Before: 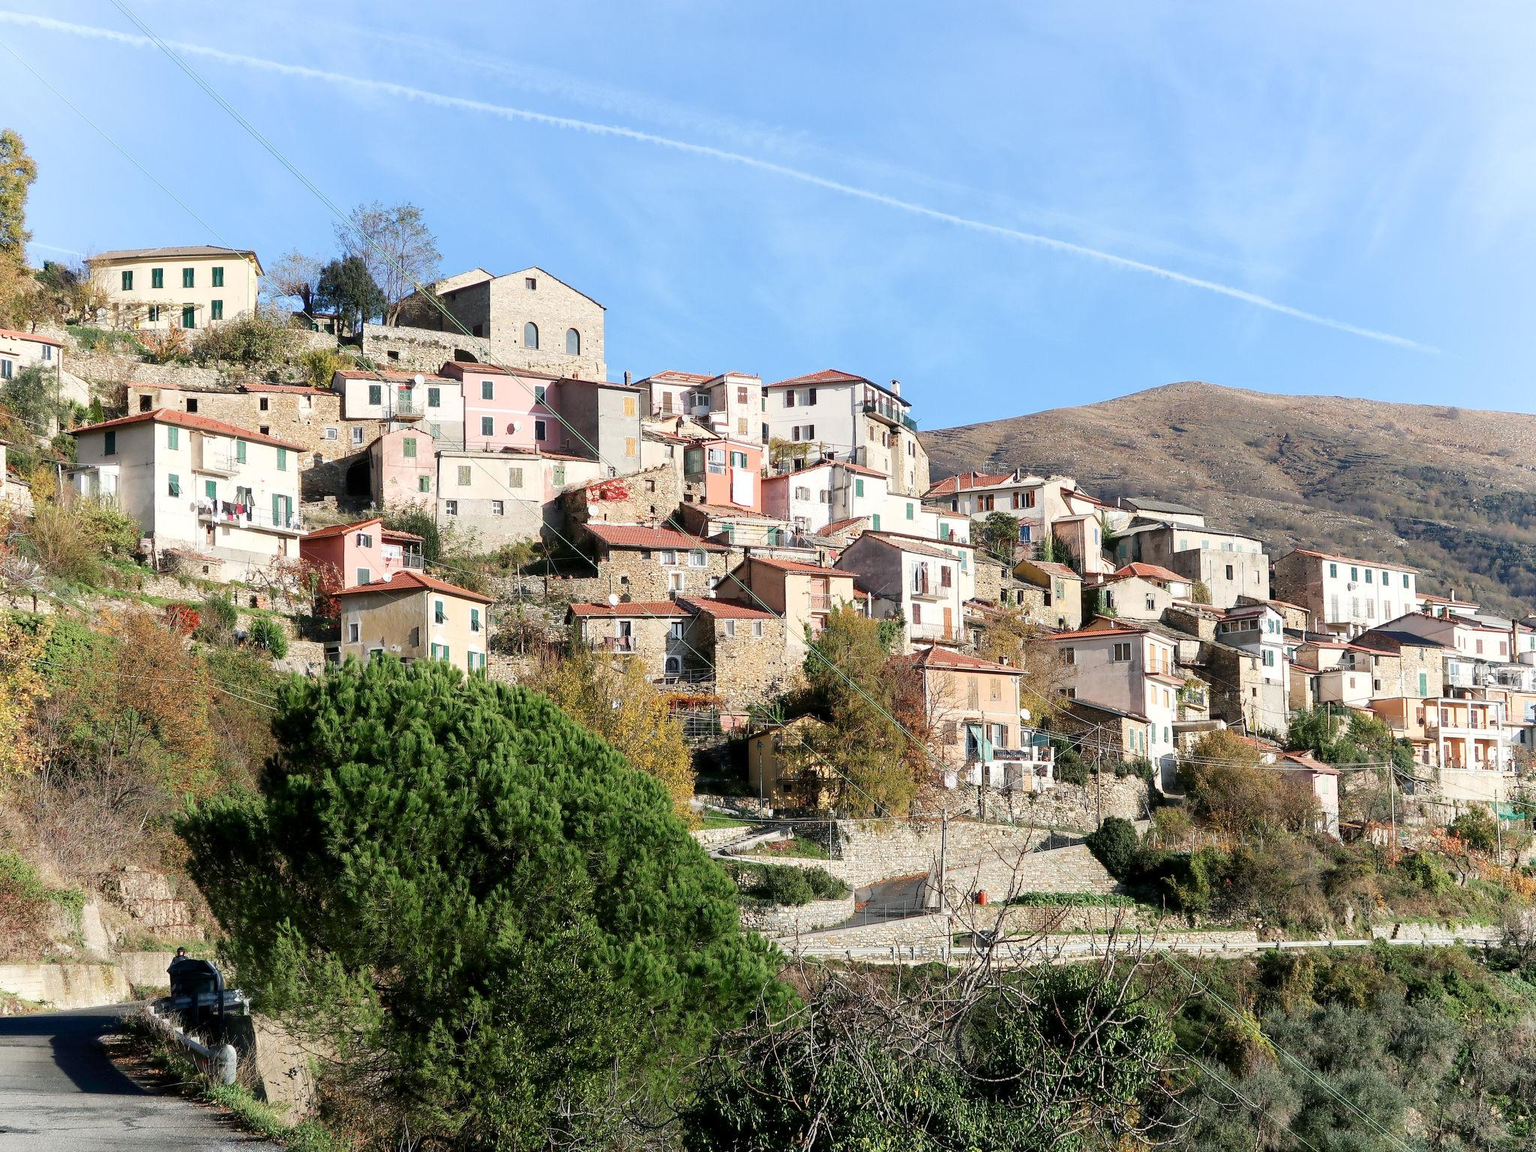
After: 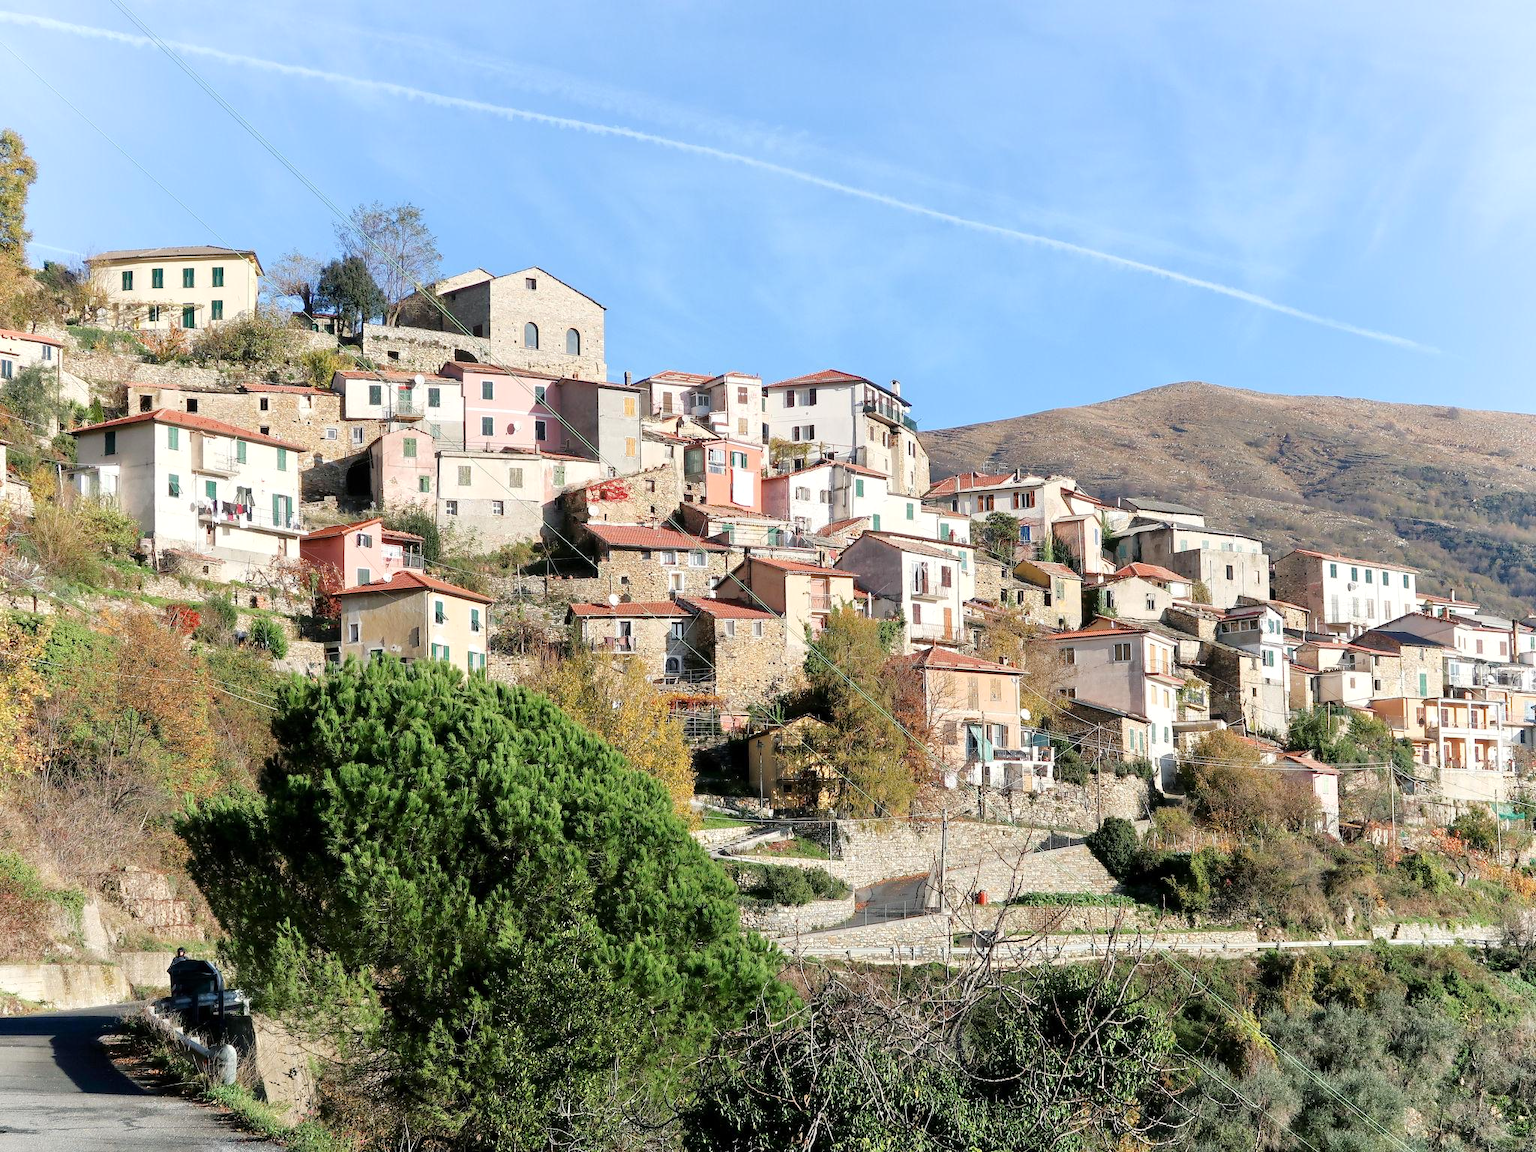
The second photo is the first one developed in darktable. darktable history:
tone equalizer: -8 EV 0.02 EV, -7 EV -0.01 EV, -6 EV 0.029 EV, -5 EV 0.049 EV, -4 EV 0.288 EV, -3 EV 0.613 EV, -2 EV 0.589 EV, -1 EV 0.202 EV, +0 EV 0.048 EV
